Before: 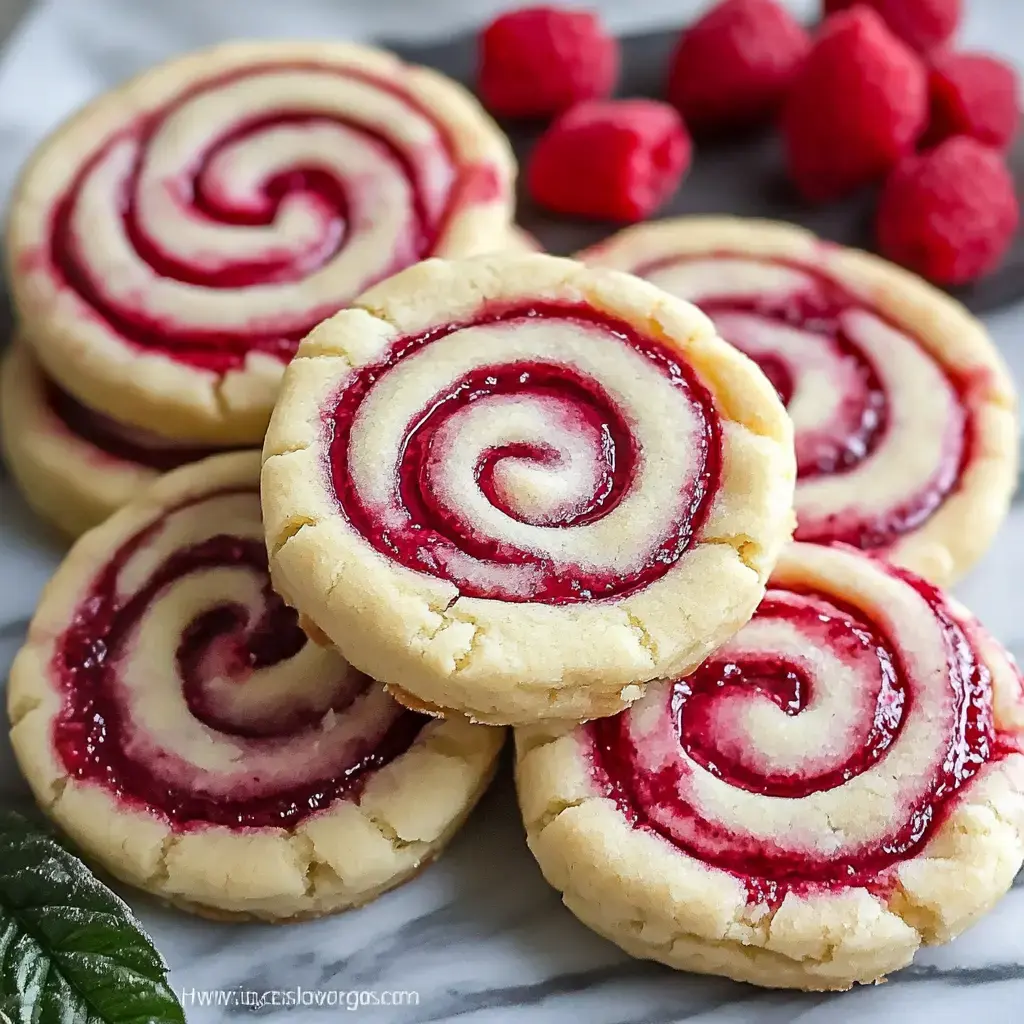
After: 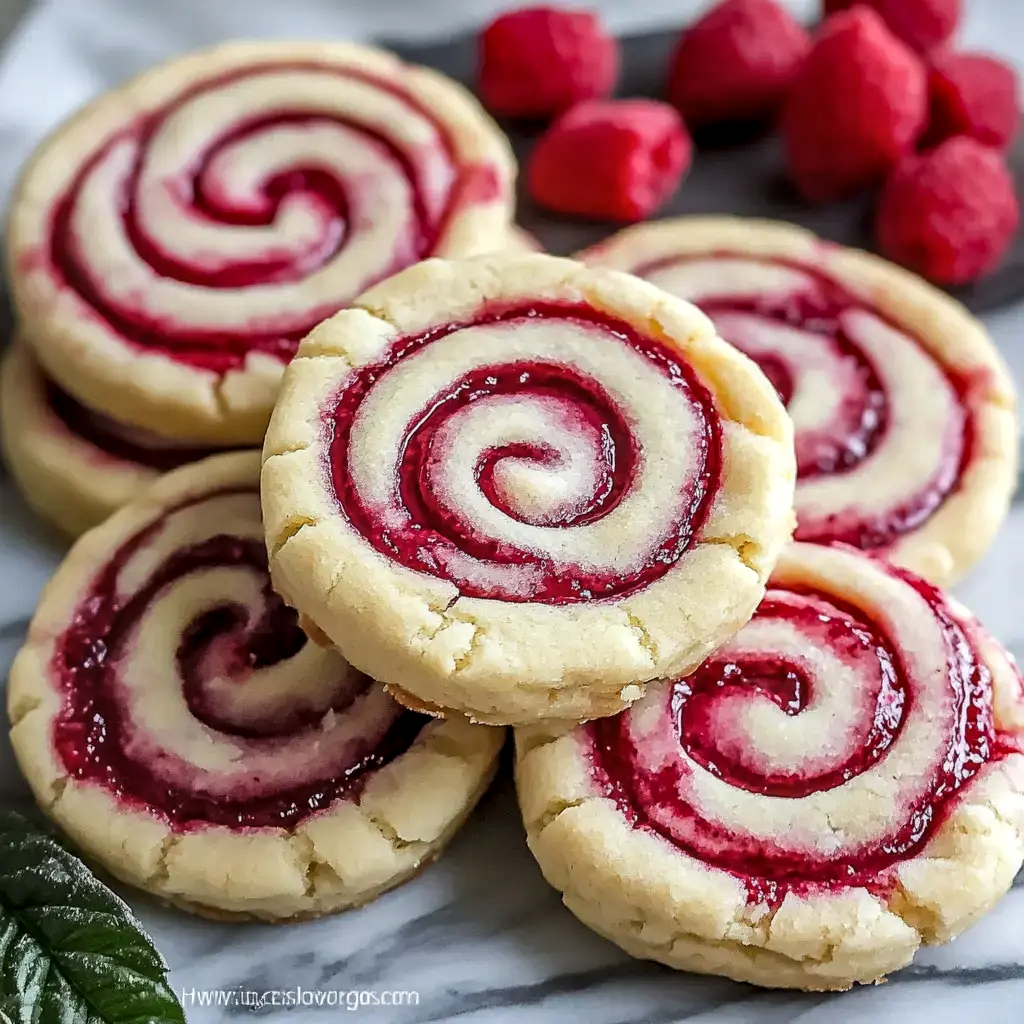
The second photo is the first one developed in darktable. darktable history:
base curve: curves: ch0 [(0, 0) (0.297, 0.298) (1, 1)]
local contrast: on, module defaults
levels: mode automatic, black 0.071%, levels [0.062, 0.494, 0.925]
